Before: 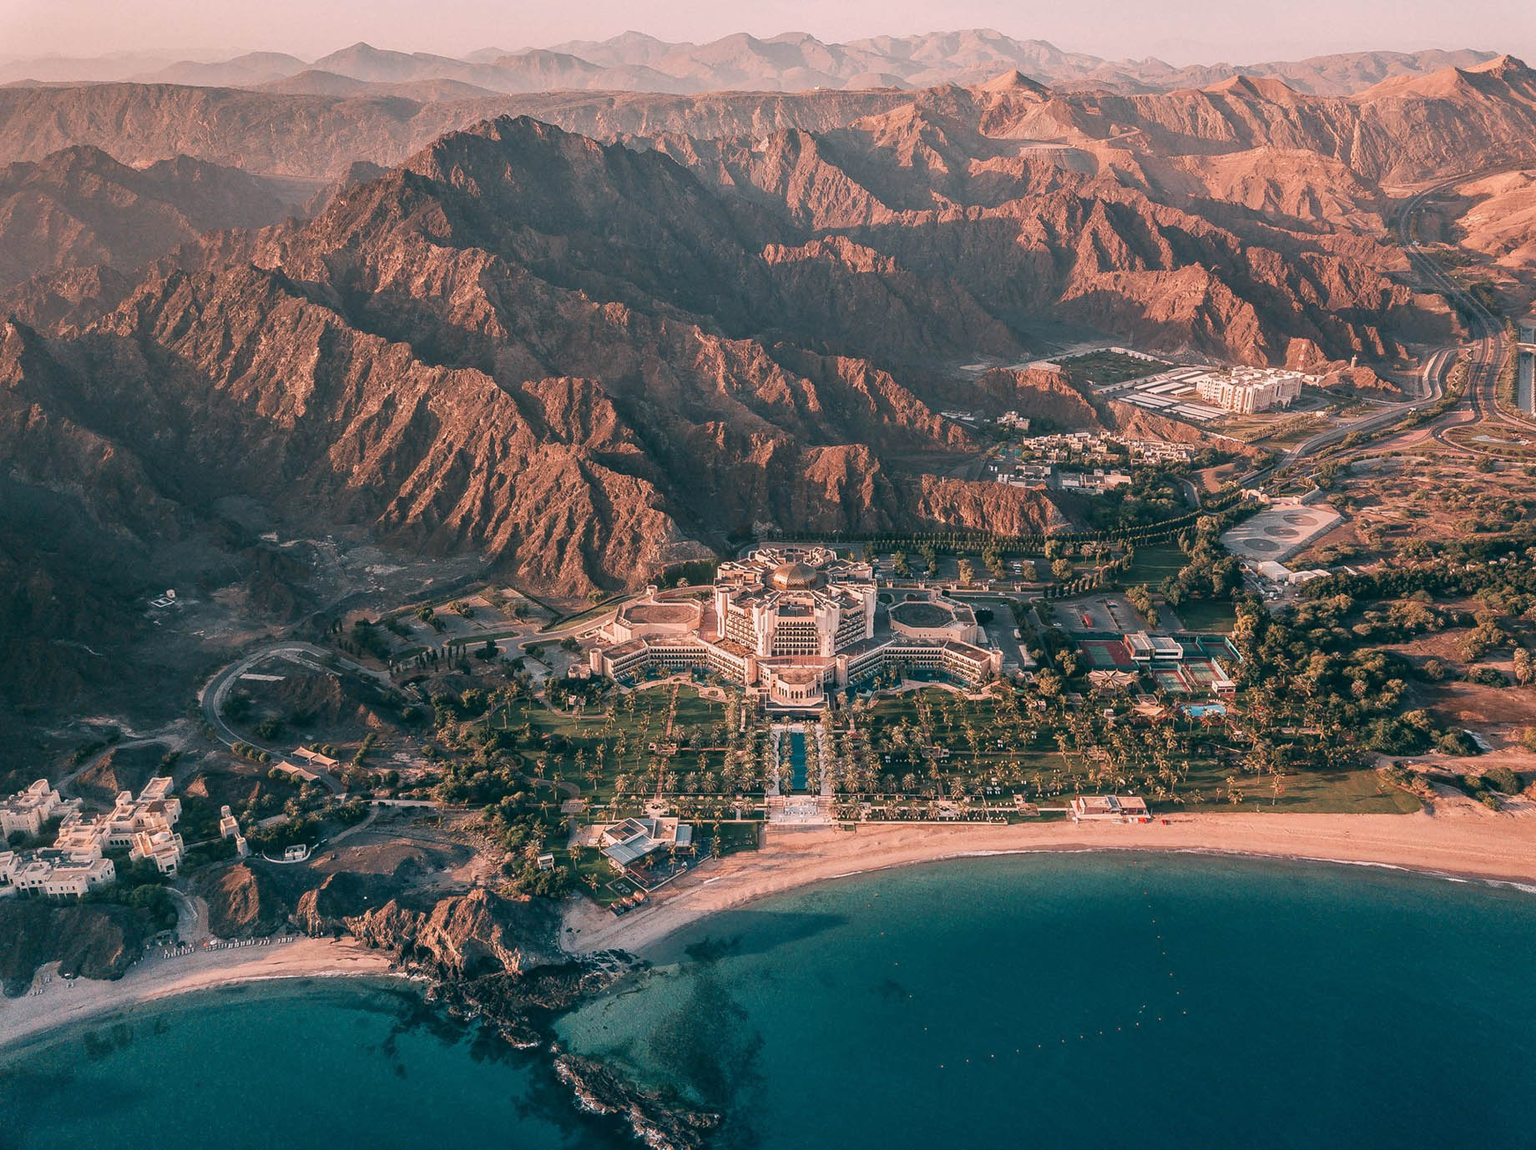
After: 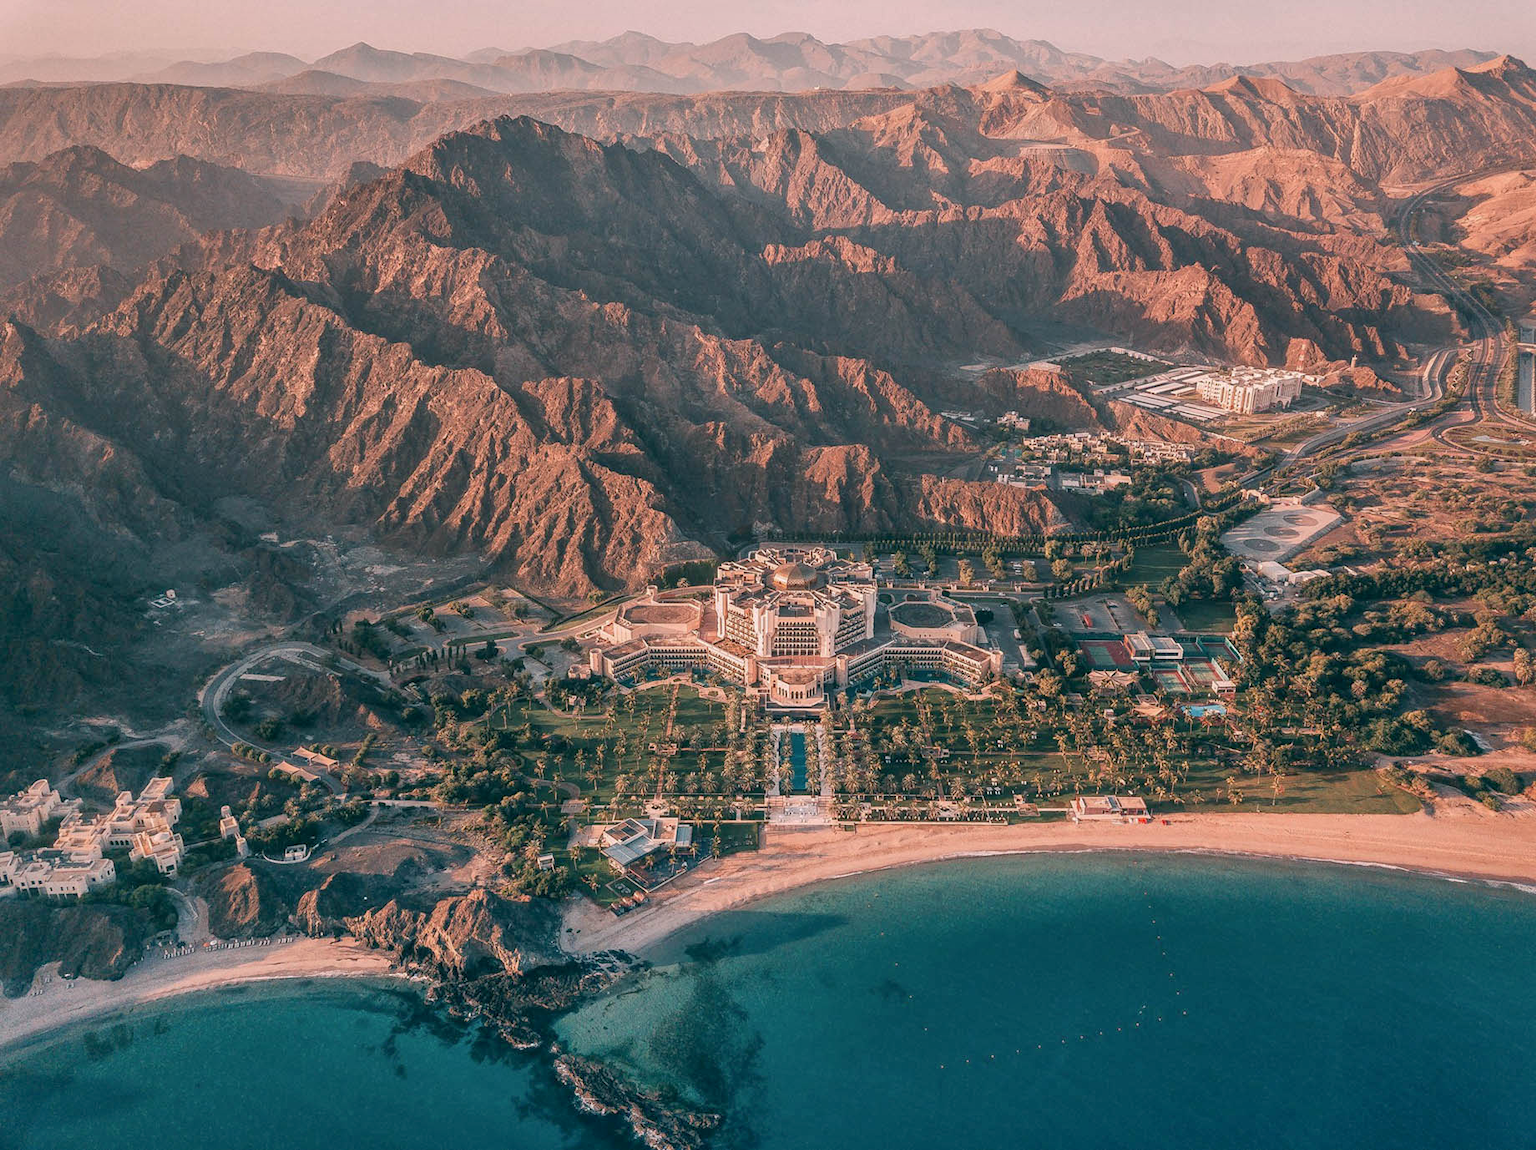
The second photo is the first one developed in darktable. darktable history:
shadows and highlights: on, module defaults
local contrast: highlights 100%, shadows 97%, detail 119%, midtone range 0.2
